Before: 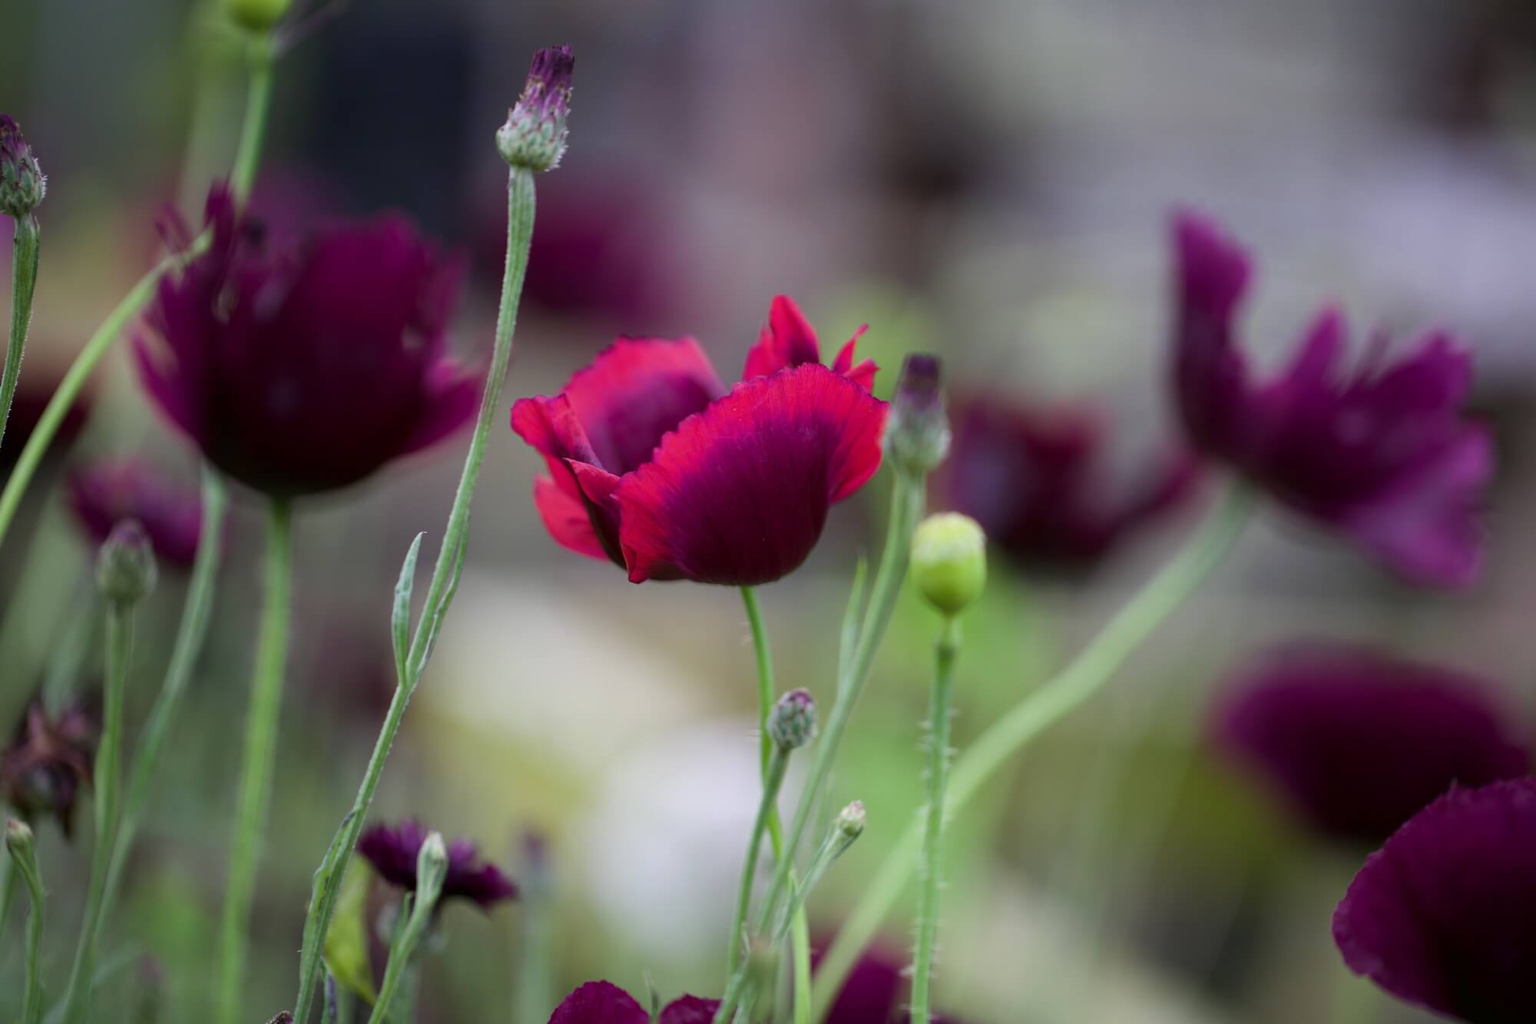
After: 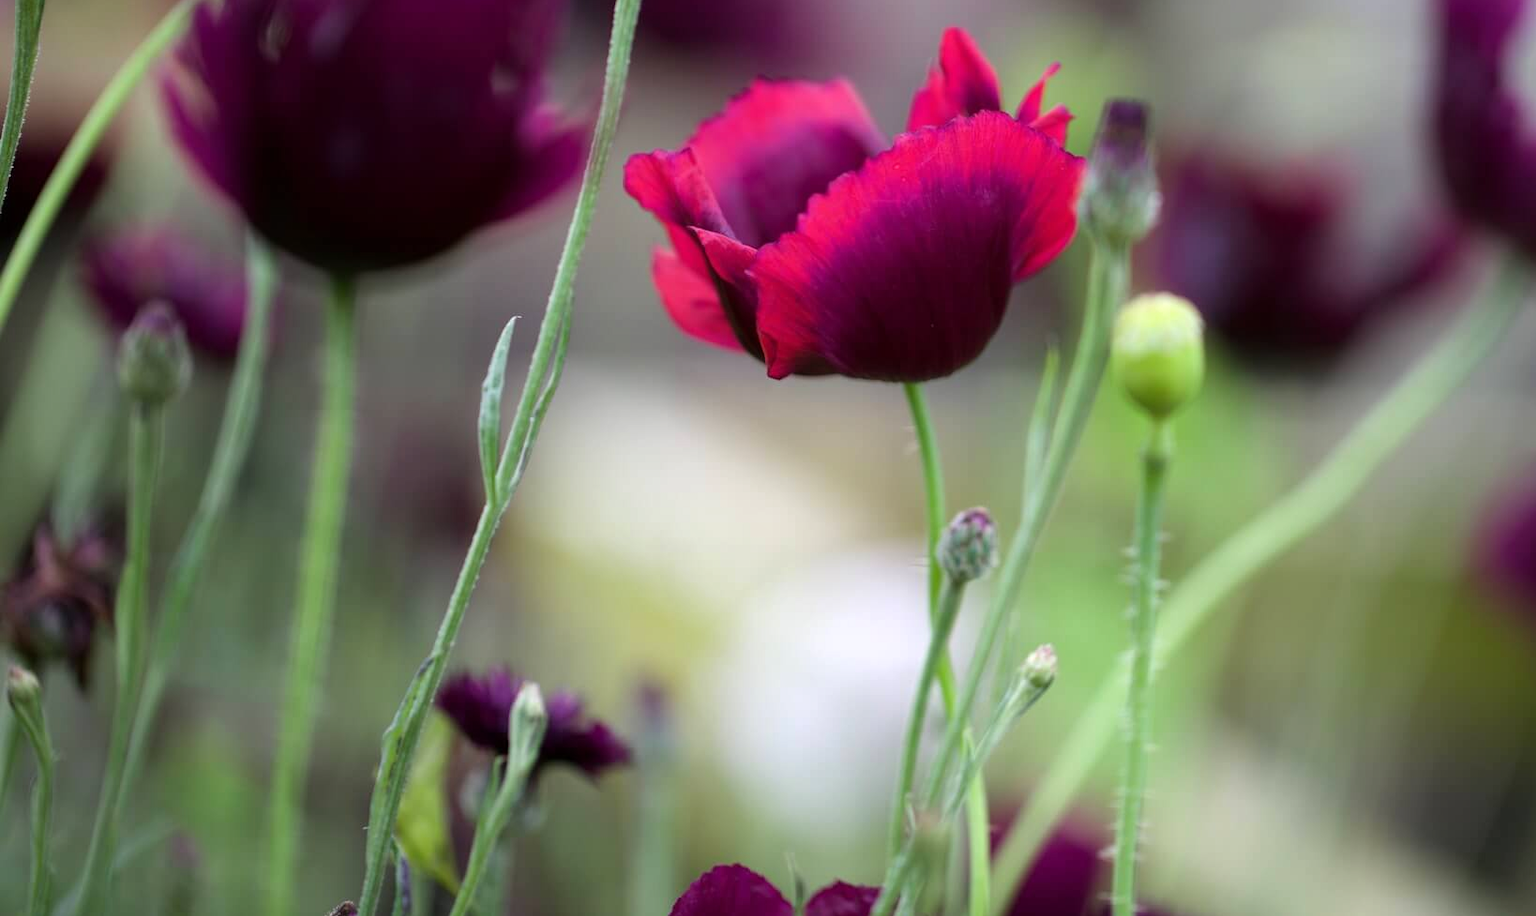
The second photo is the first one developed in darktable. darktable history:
crop: top 26.636%, right 18.06%
tone equalizer: -8 EV -0.417 EV, -7 EV -0.369 EV, -6 EV -0.331 EV, -5 EV -0.229 EV, -3 EV 0.189 EV, -2 EV 0.34 EV, -1 EV 0.387 EV, +0 EV 0.422 EV
